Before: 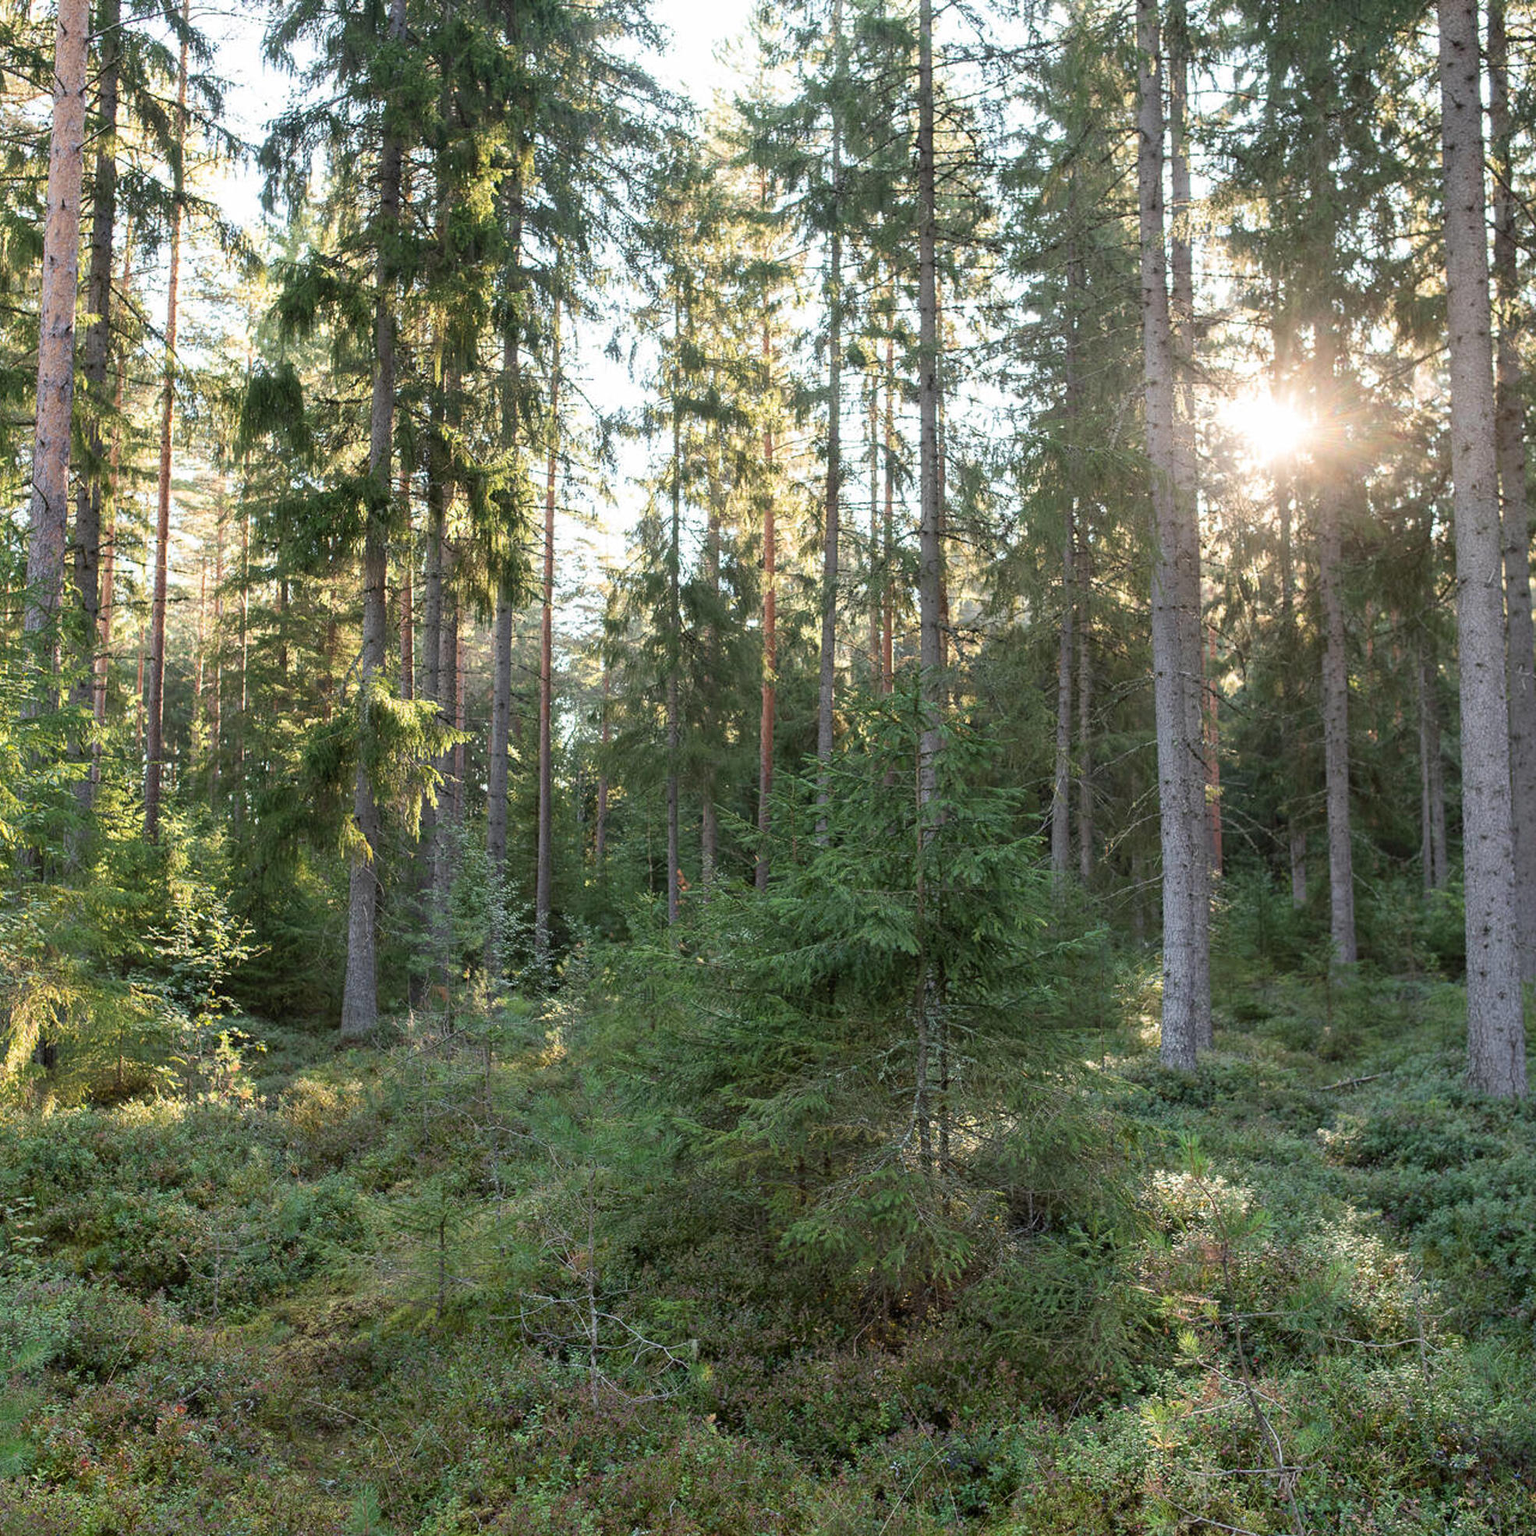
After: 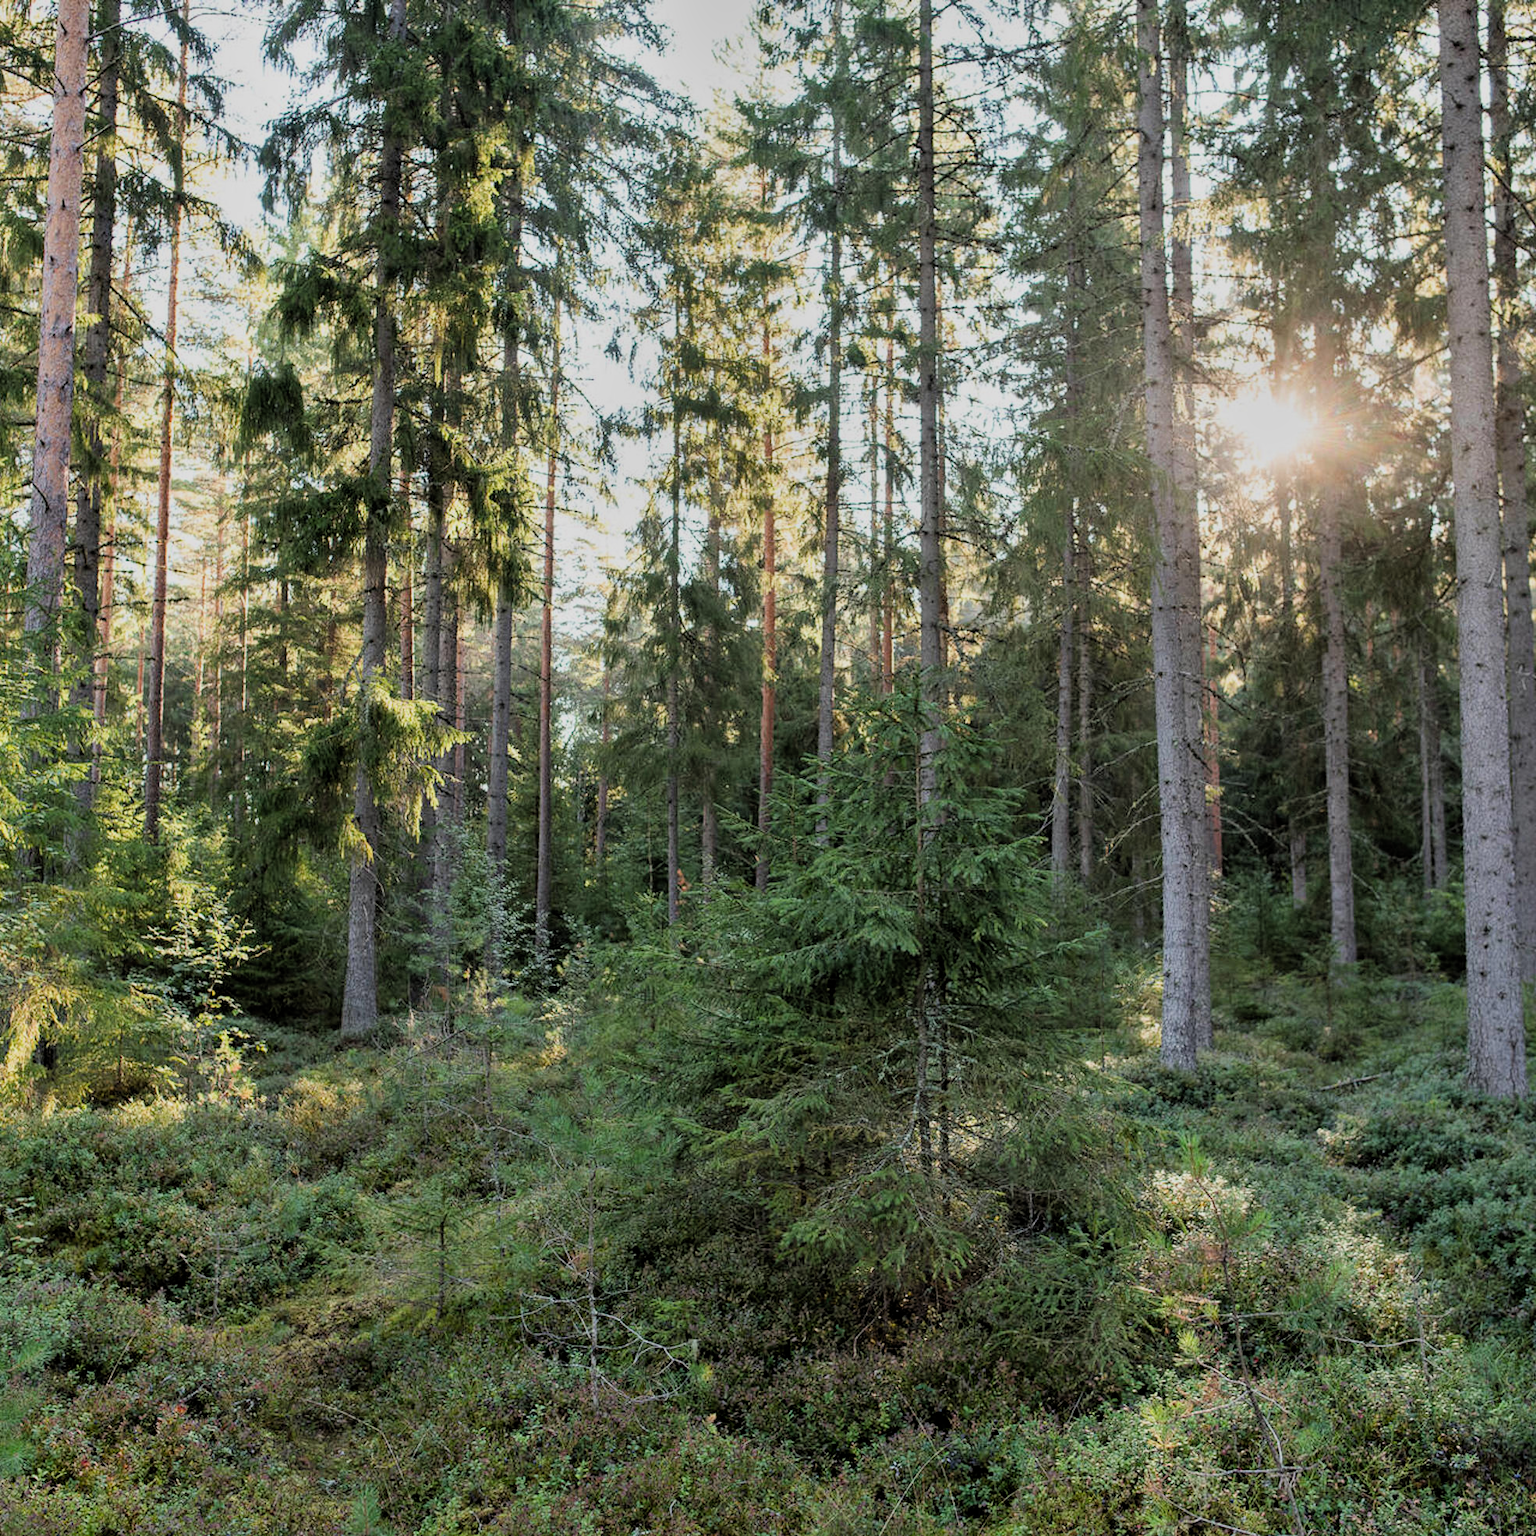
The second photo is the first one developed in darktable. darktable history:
shadows and highlights: shadows 24.47, highlights -79.89, soften with gaussian
filmic rgb: middle gray luminance 29.25%, black relative exposure -10.37 EV, white relative exposure 5.5 EV, threshold 3.04 EV, target black luminance 0%, hardness 3.97, latitude 2.45%, contrast 1.122, highlights saturation mix 4.74%, shadows ↔ highlights balance 15.36%, color science v4 (2020), contrast in shadows soft, contrast in highlights soft, enable highlight reconstruction true
